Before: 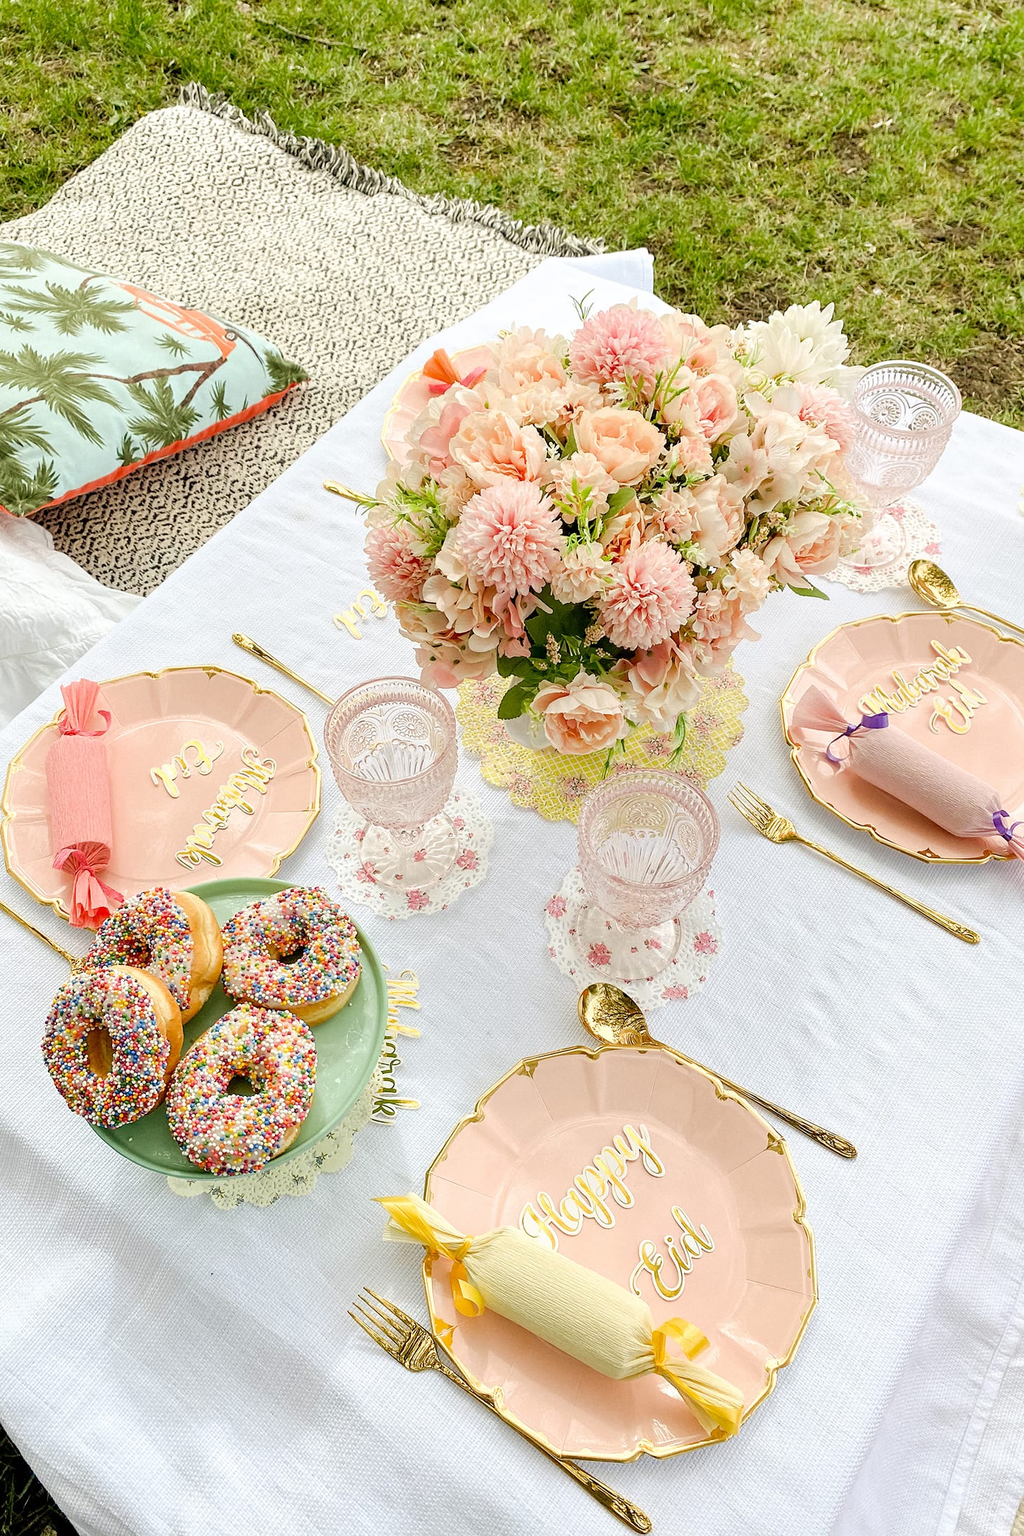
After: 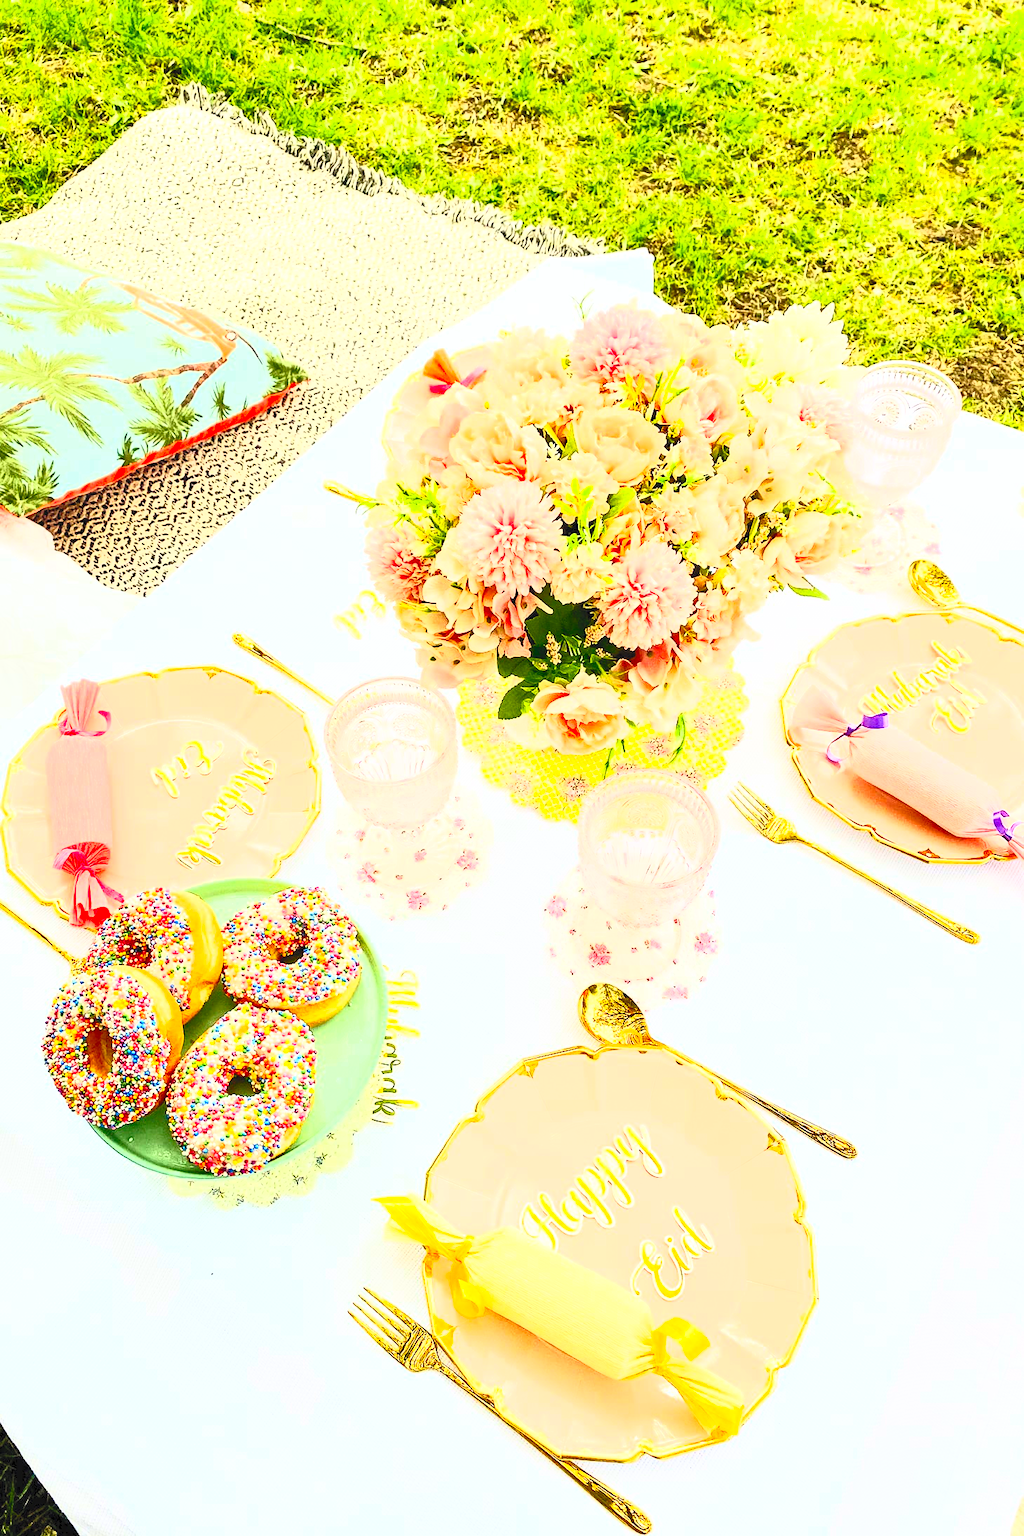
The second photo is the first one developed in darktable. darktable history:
shadows and highlights: shadows 25, highlights -25
contrast brightness saturation: contrast 1, brightness 1, saturation 1
